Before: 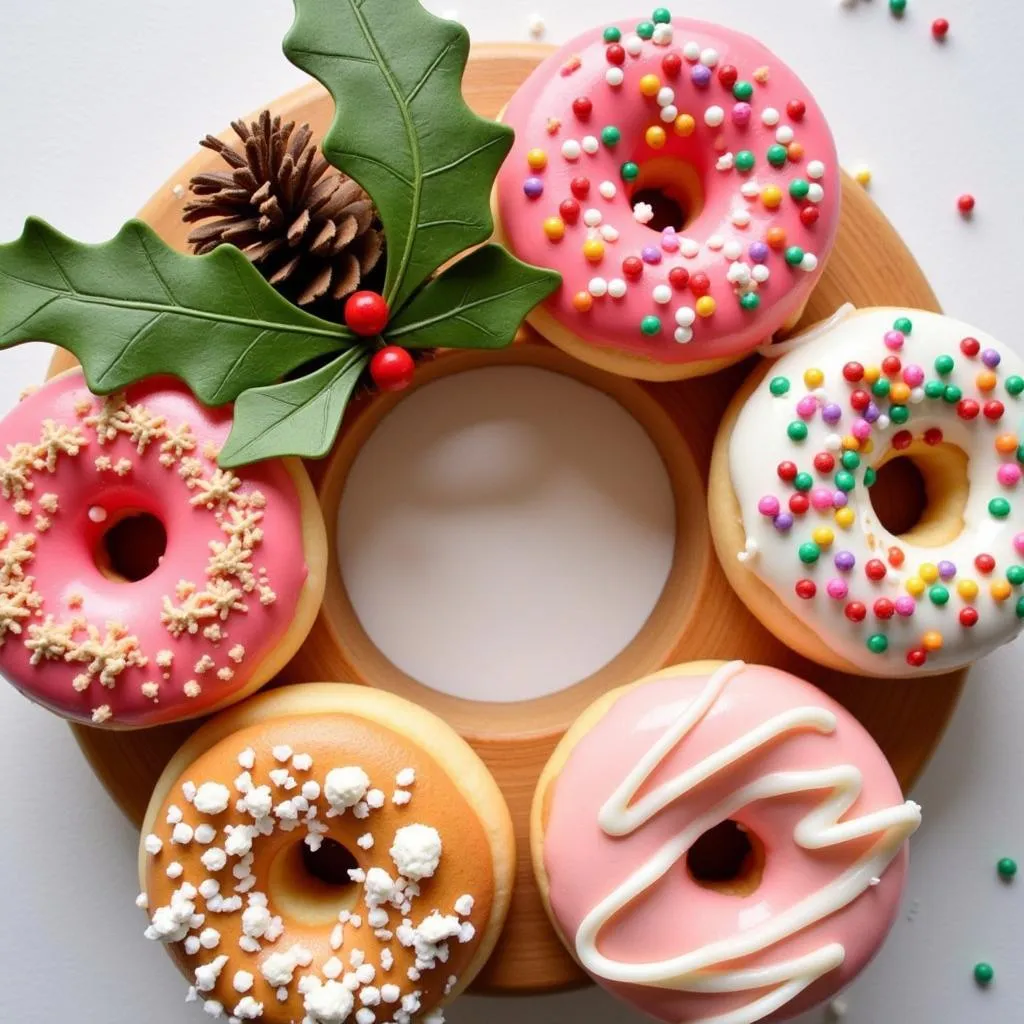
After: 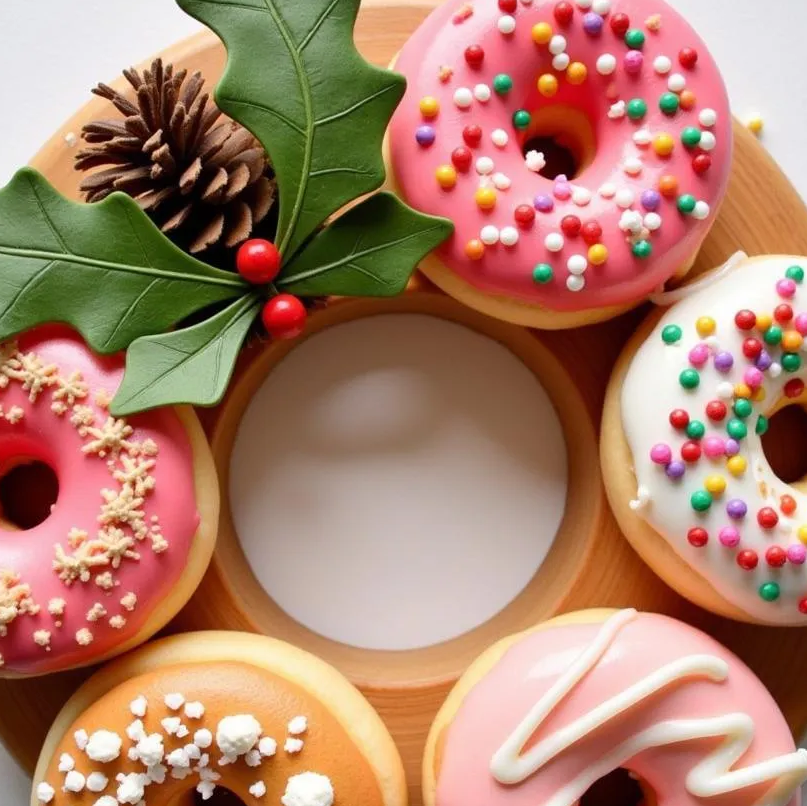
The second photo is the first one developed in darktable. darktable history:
crop and rotate: left 10.632%, top 5.152%, right 10.466%, bottom 16.108%
